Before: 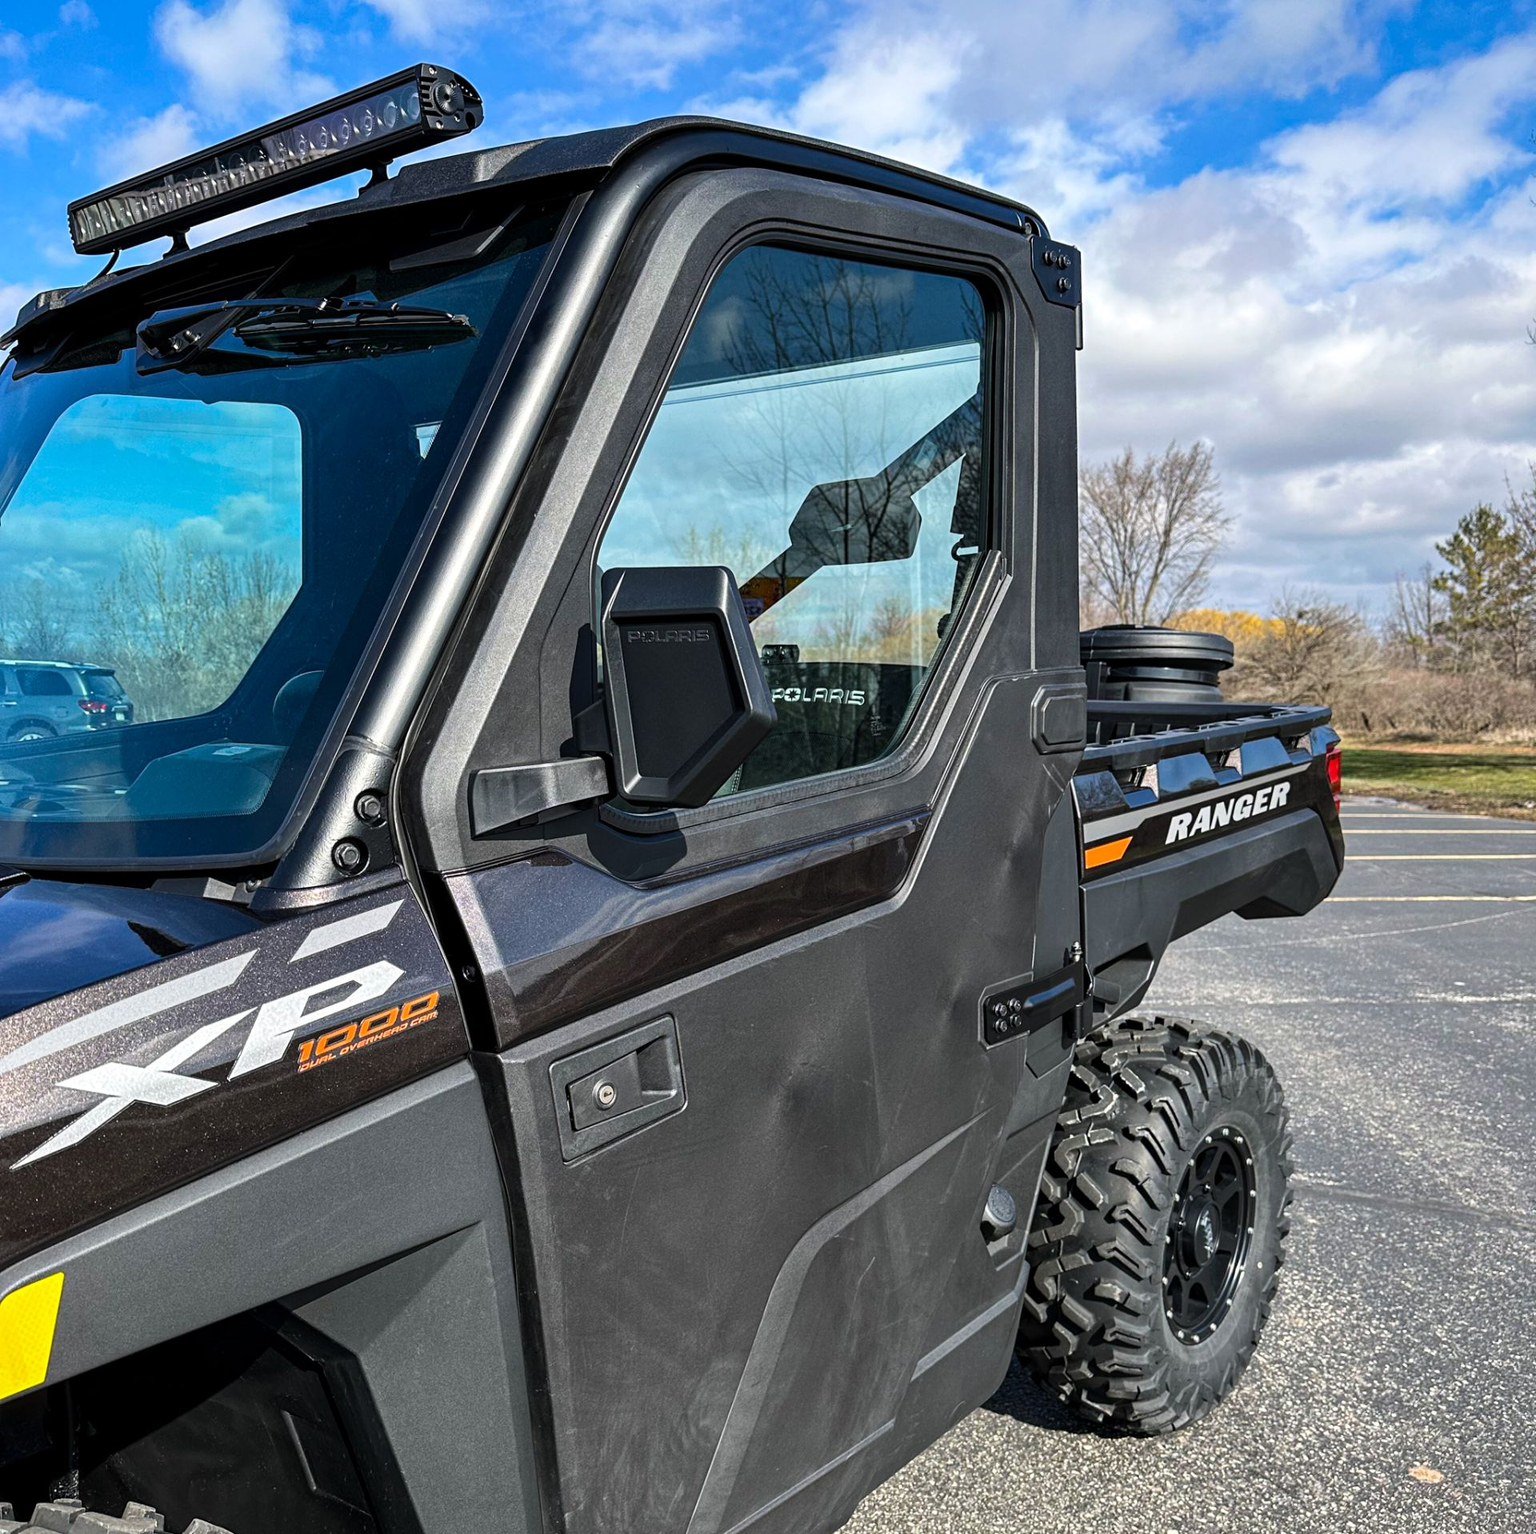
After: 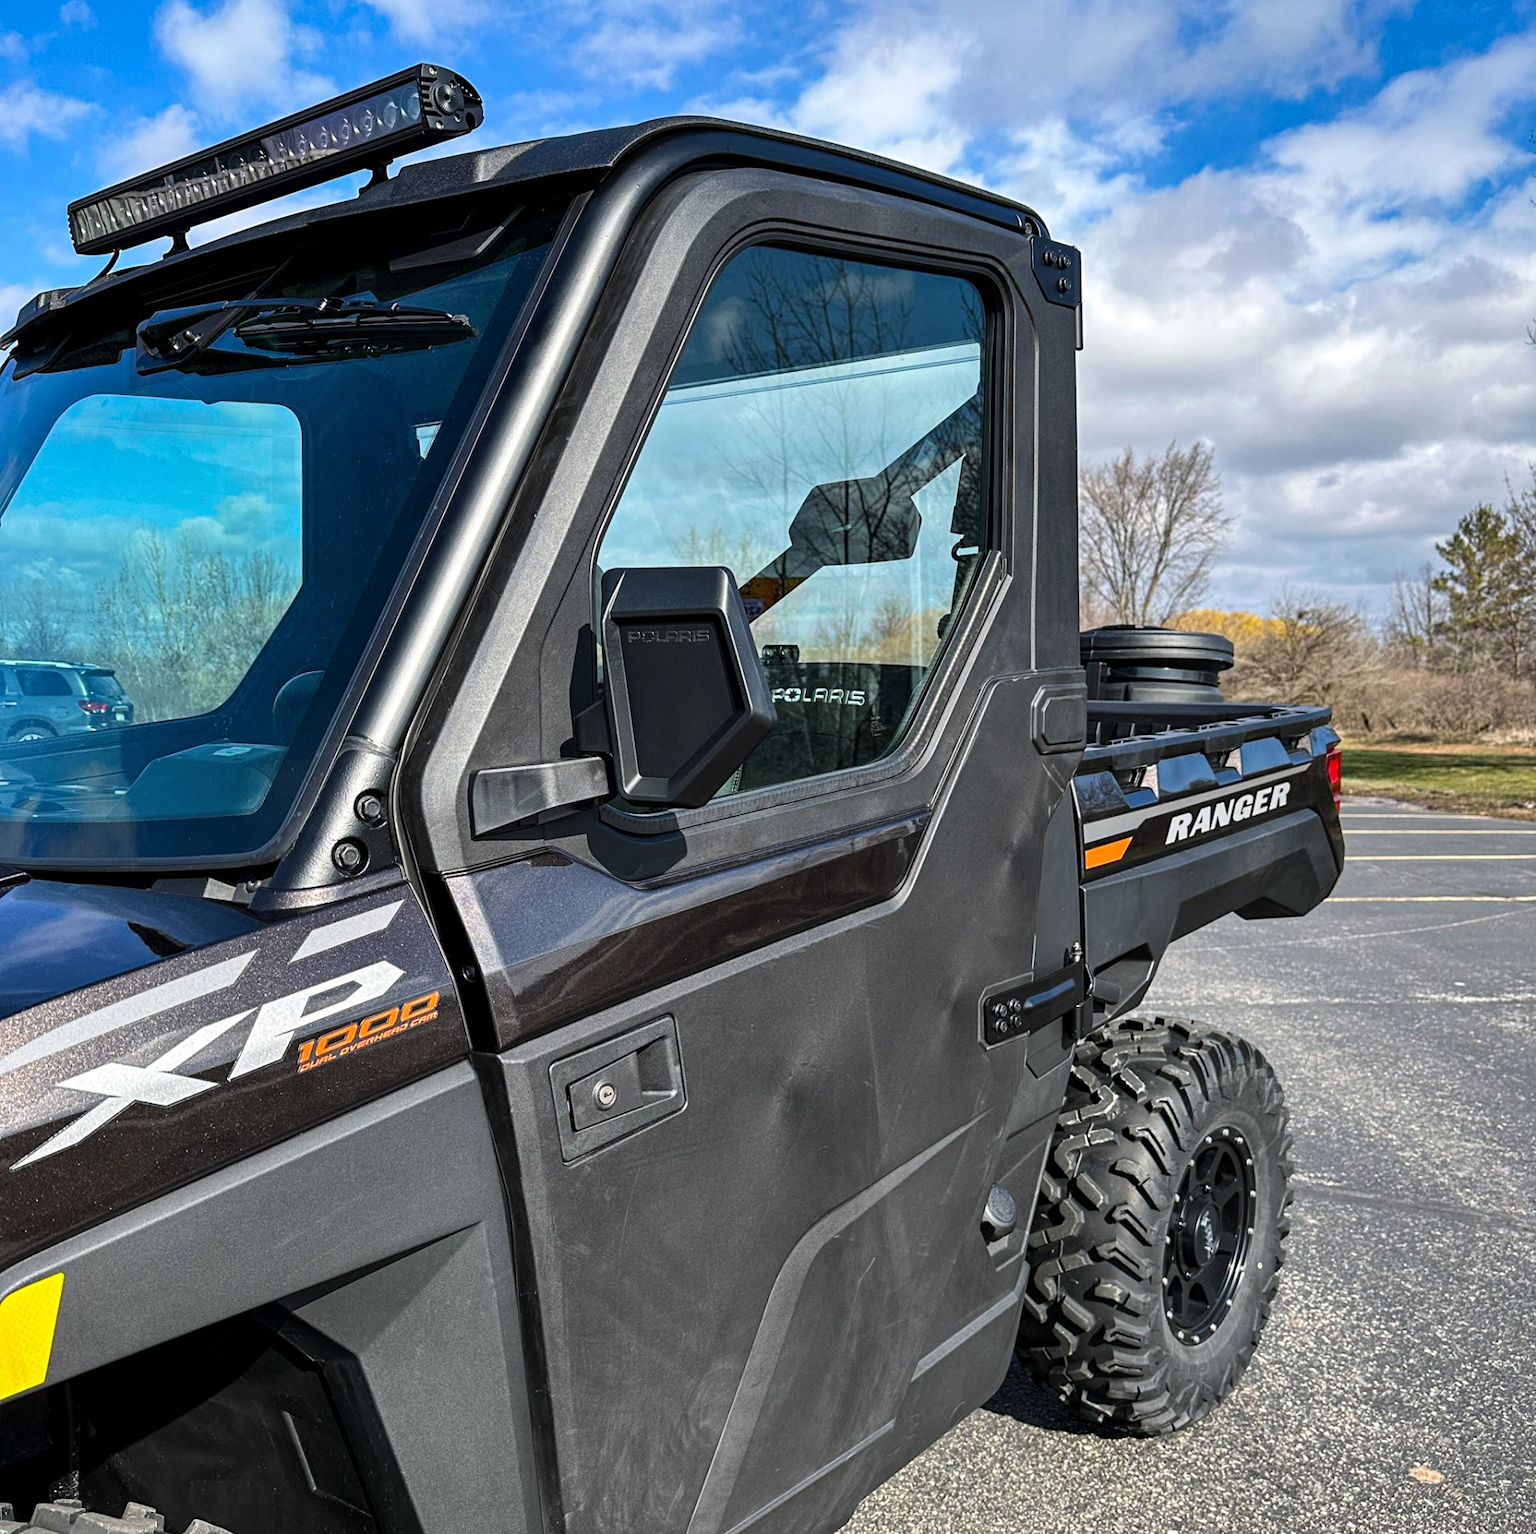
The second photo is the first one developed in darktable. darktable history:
shadows and highlights: radius 266.3, highlights color adjustment 0.589%, soften with gaussian
